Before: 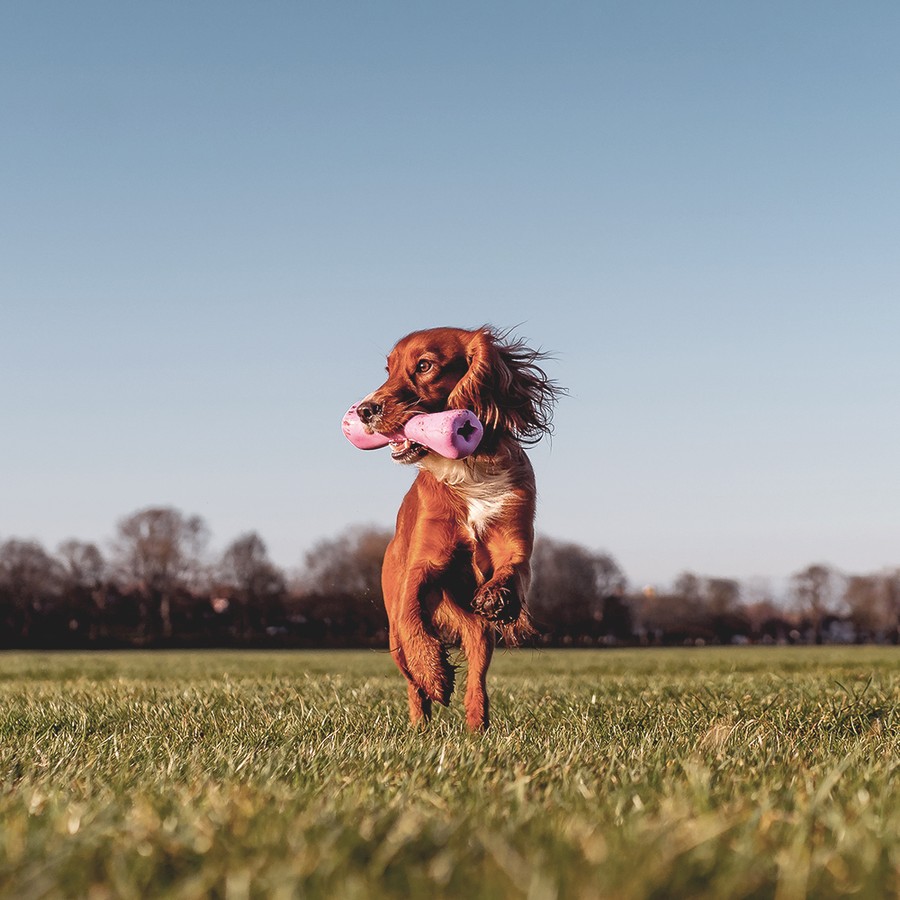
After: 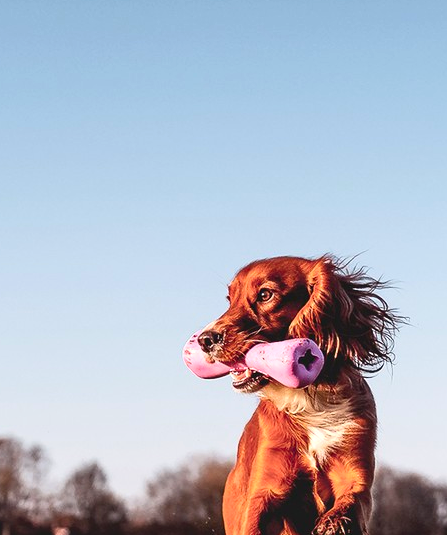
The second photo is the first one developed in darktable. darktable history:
contrast brightness saturation: contrast 0.228, brightness 0.108, saturation 0.292
tone equalizer: edges refinement/feathering 500, mask exposure compensation -1.57 EV, preserve details no
crop: left 17.763%, top 7.895%, right 32.51%, bottom 32.626%
local contrast: highlights 106%, shadows 102%, detail 119%, midtone range 0.2
